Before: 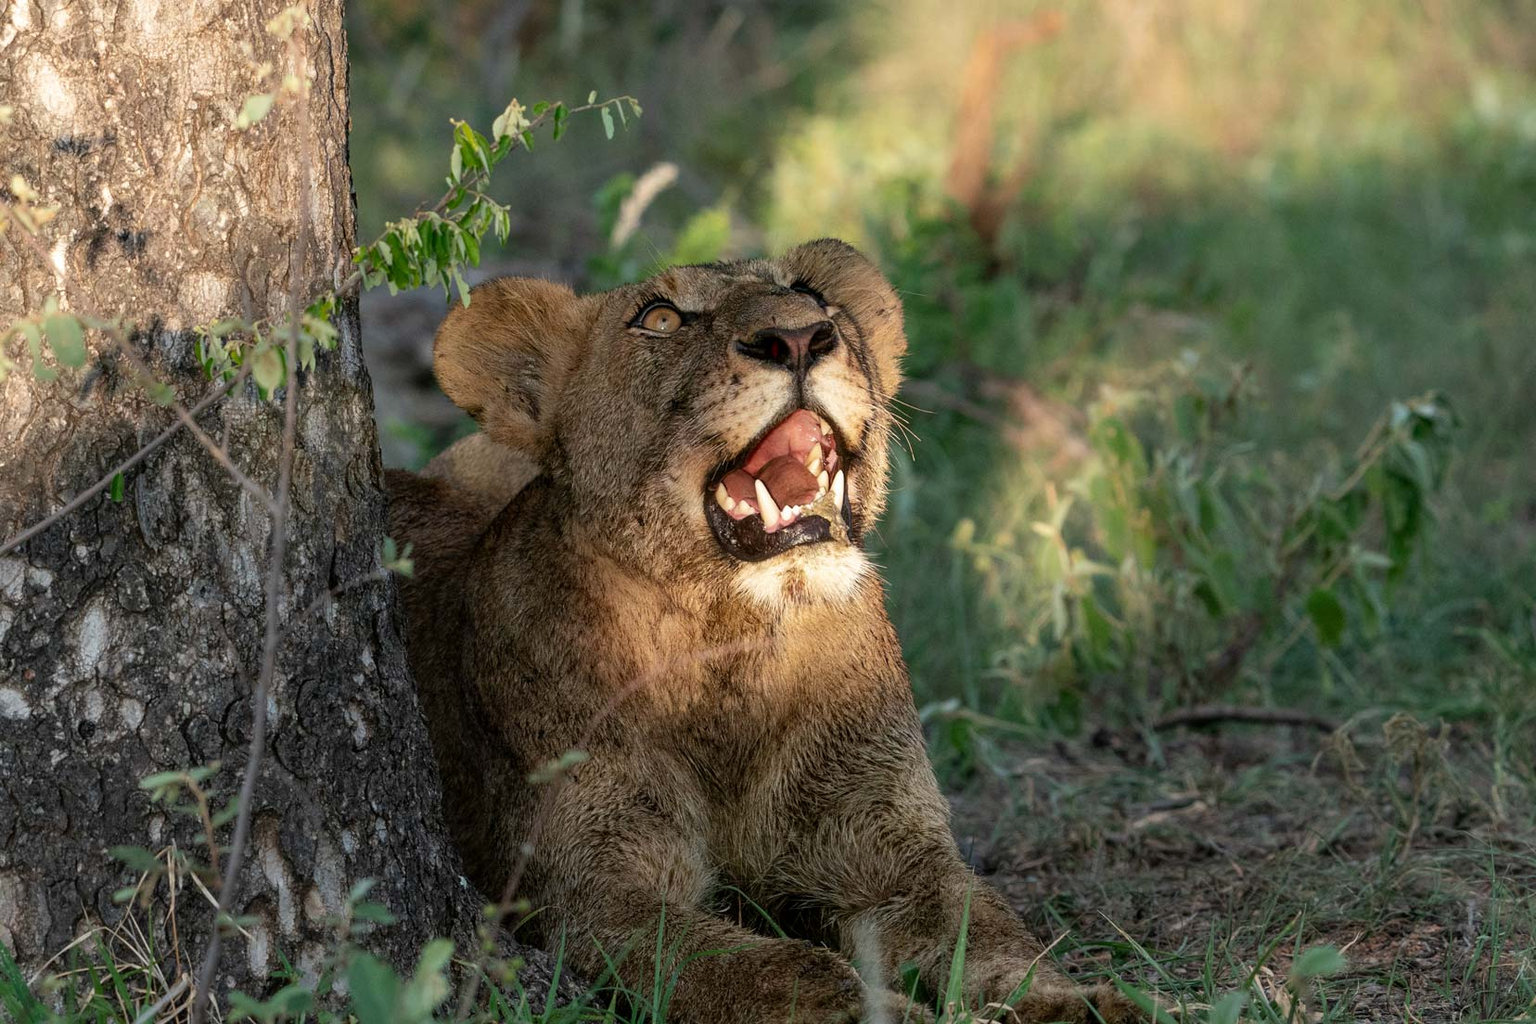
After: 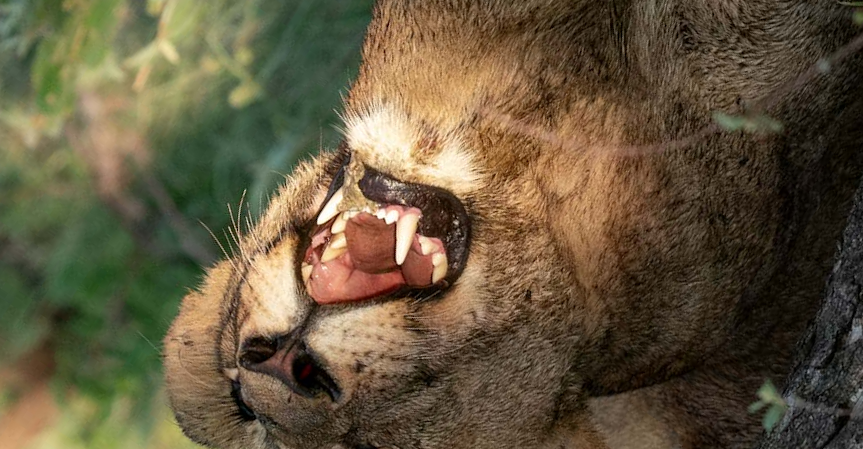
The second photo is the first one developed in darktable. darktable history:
crop and rotate: angle 146.93°, left 9.2%, top 15.671%, right 4.422%, bottom 16.917%
